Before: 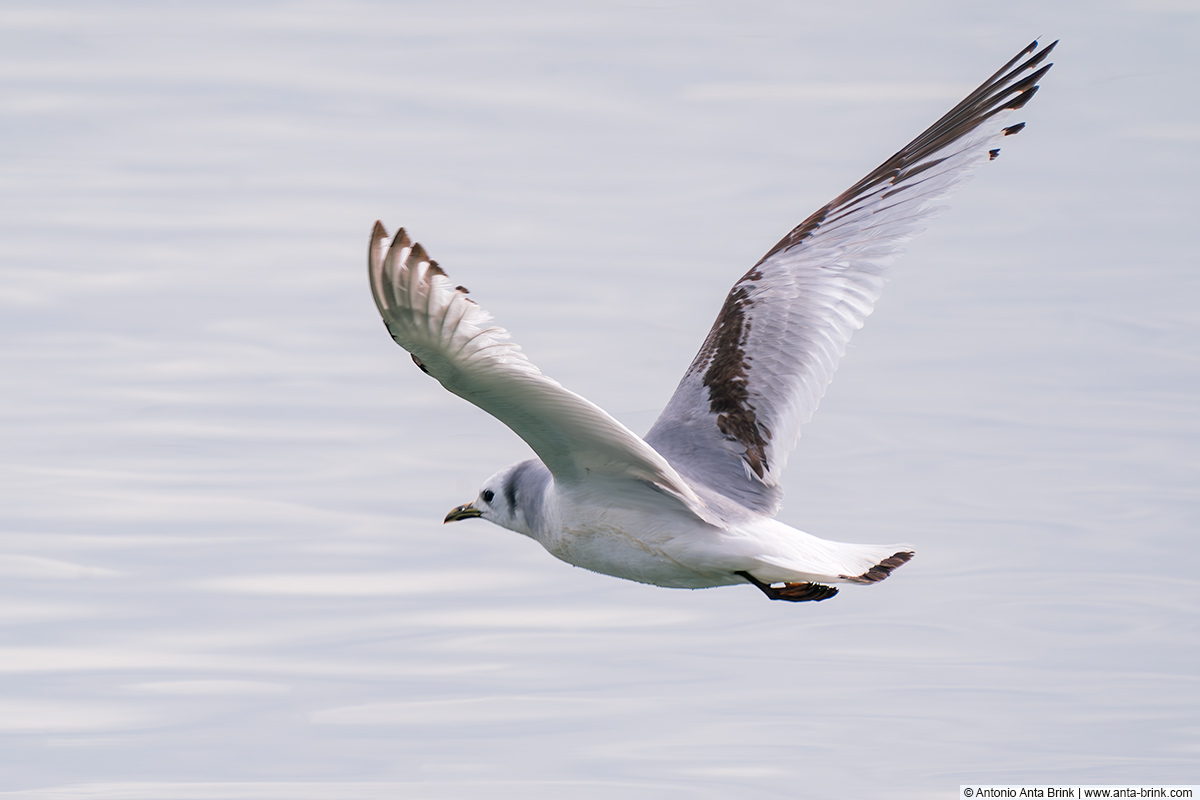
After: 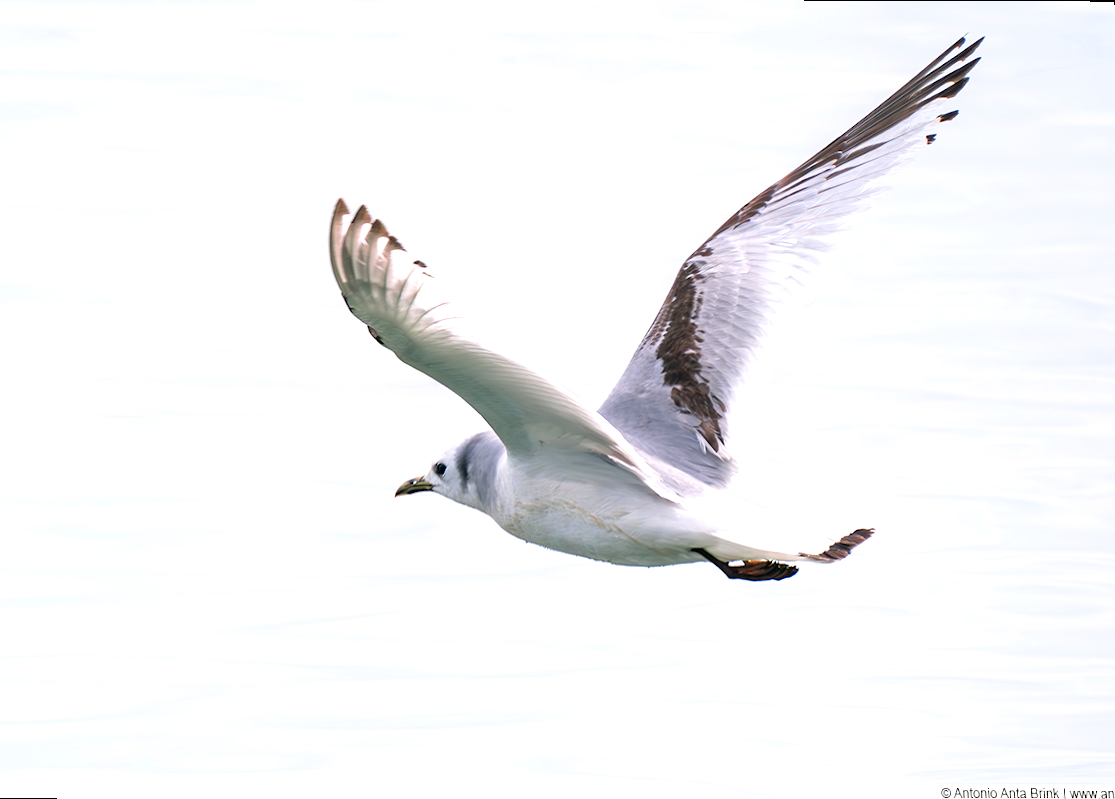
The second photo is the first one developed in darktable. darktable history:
exposure: exposure 0.7 EV, compensate highlight preservation false
rotate and perspective: rotation 0.215°, lens shift (vertical) -0.139, crop left 0.069, crop right 0.939, crop top 0.002, crop bottom 0.996
